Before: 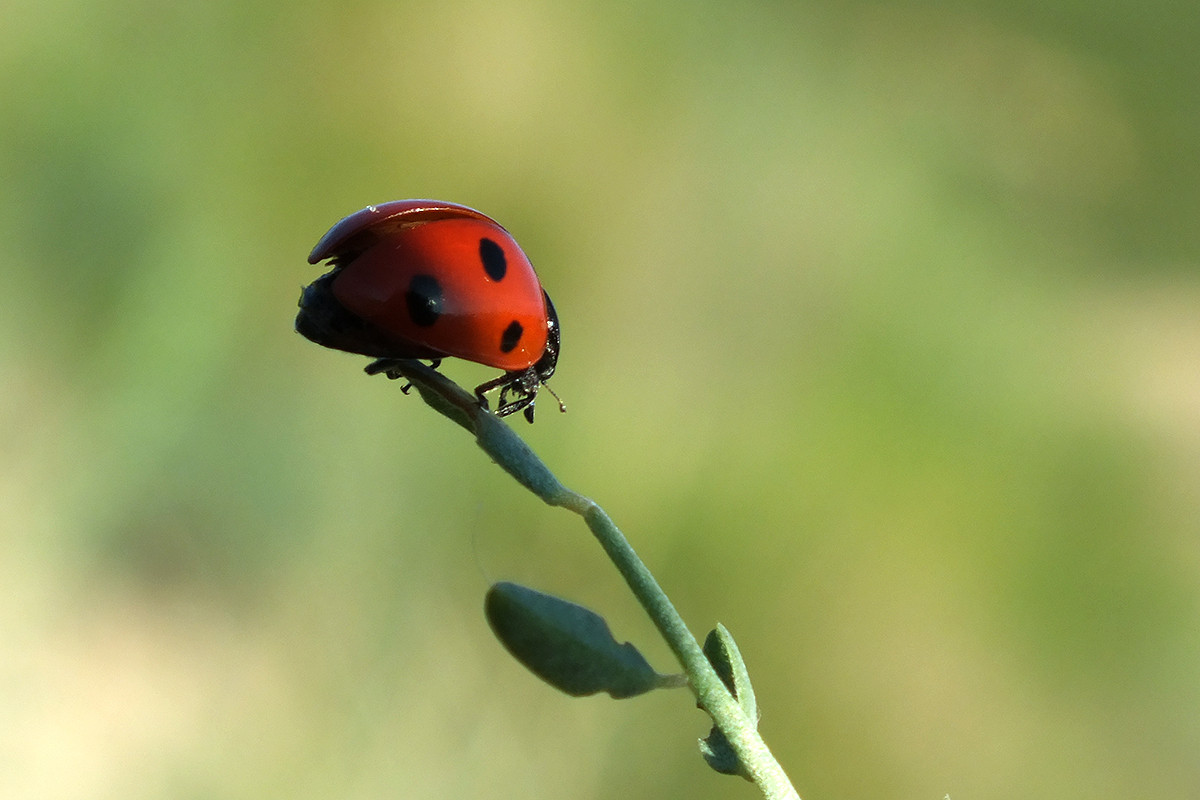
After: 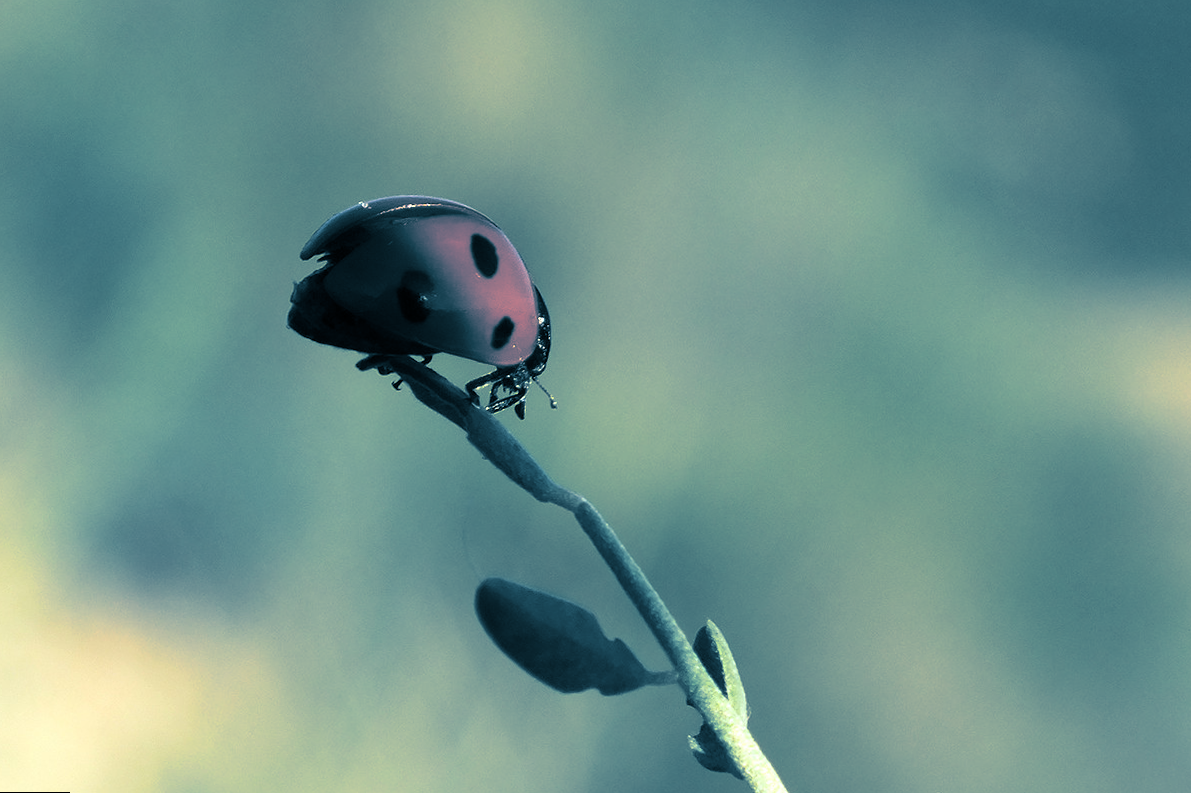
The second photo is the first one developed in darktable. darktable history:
rotate and perspective: rotation 0.192°, lens shift (horizontal) -0.015, crop left 0.005, crop right 0.996, crop top 0.006, crop bottom 0.99
split-toning: shadows › hue 212.4°, balance -70
